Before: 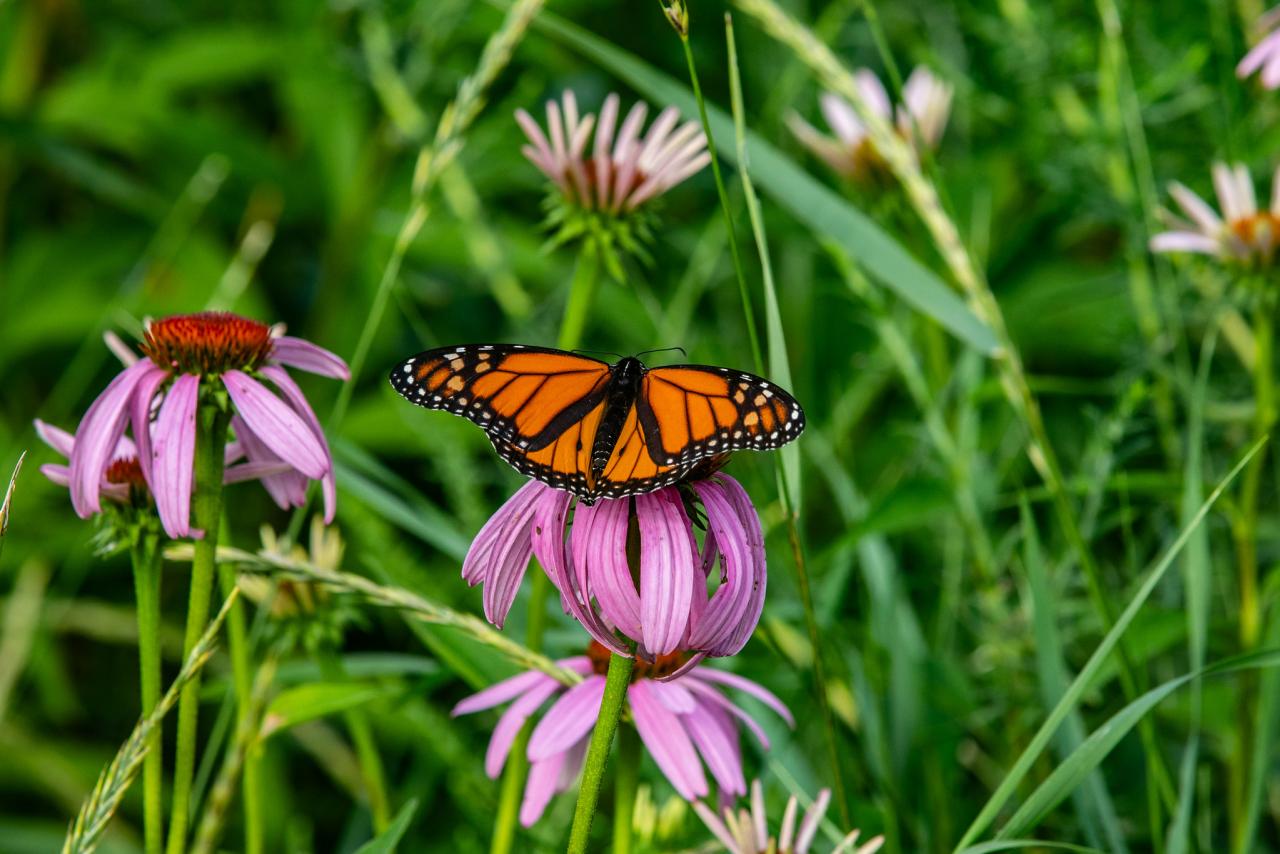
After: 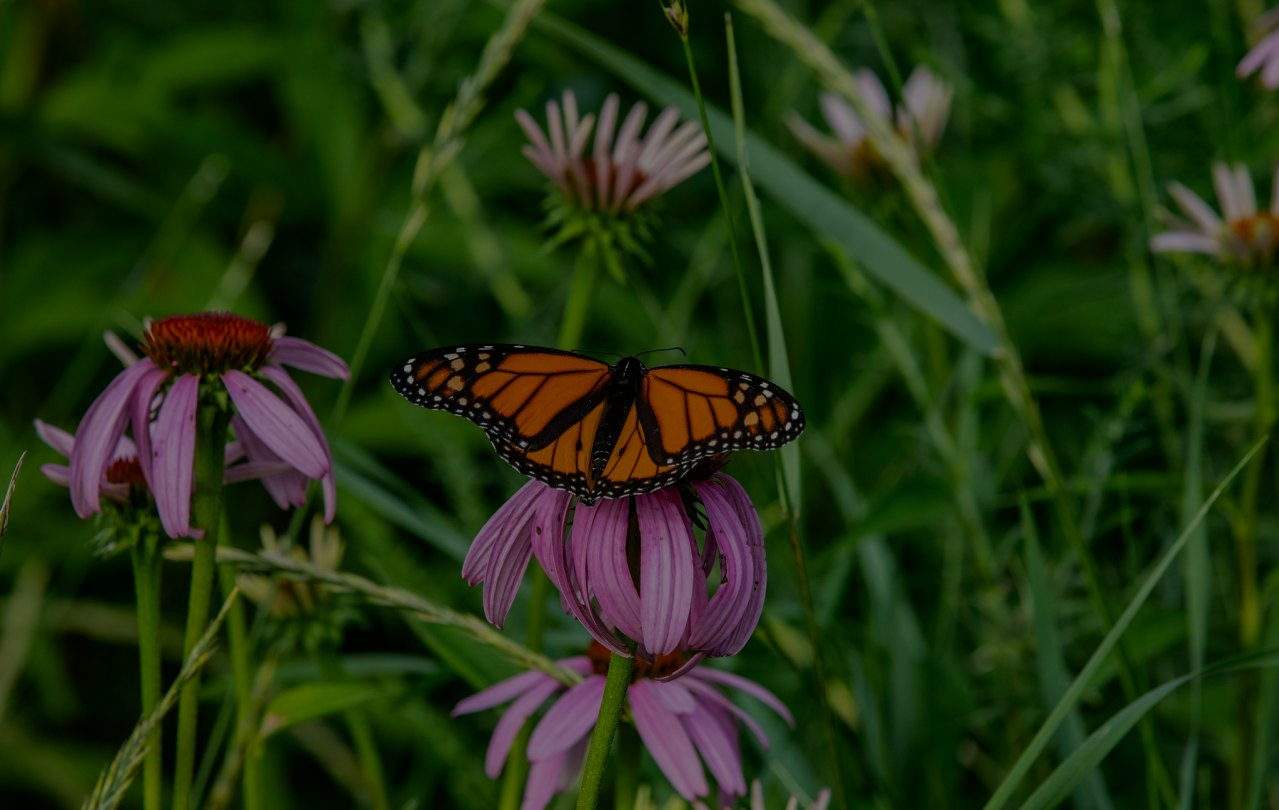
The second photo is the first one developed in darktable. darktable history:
crop and rotate: top 0.008%, bottom 5.134%
exposure: exposure -2.043 EV, compensate exposure bias true, compensate highlight preservation false
